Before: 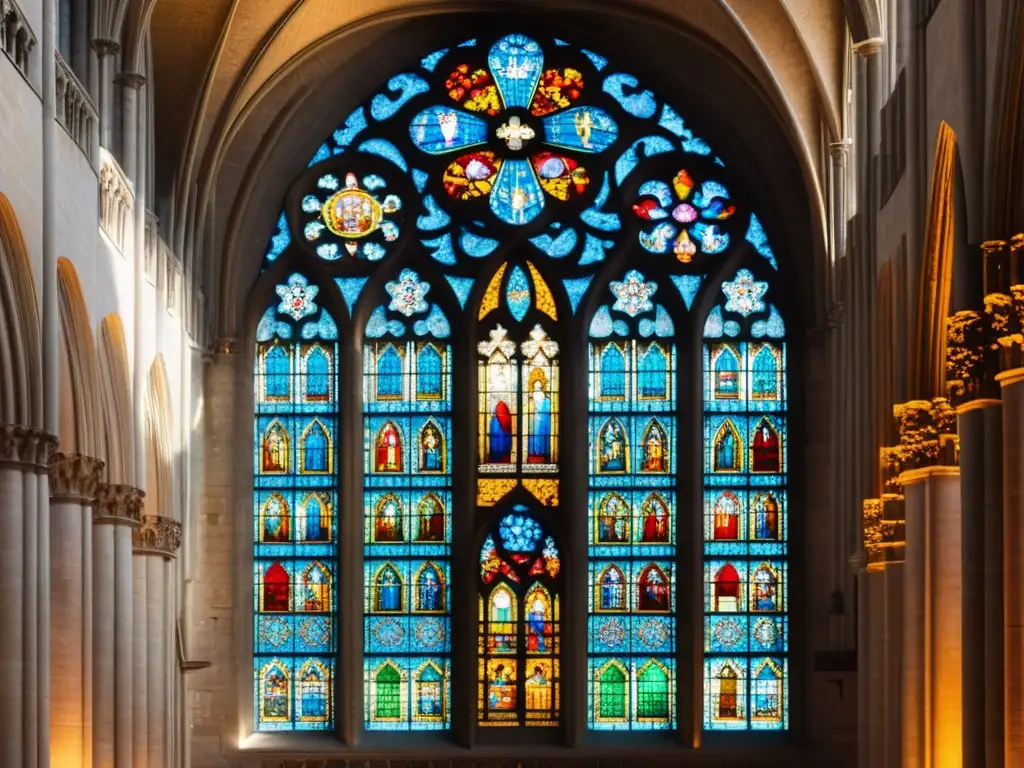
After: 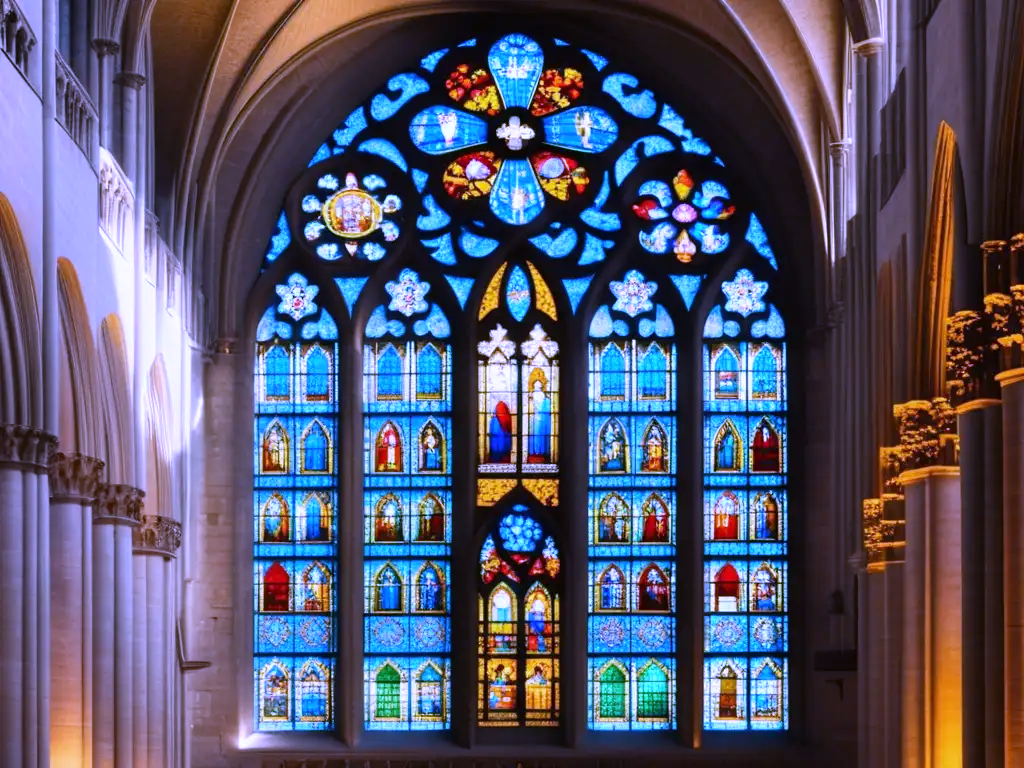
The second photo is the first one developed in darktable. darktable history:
shadows and highlights: shadows 5, soften with gaussian
white balance: red 0.98, blue 1.61
